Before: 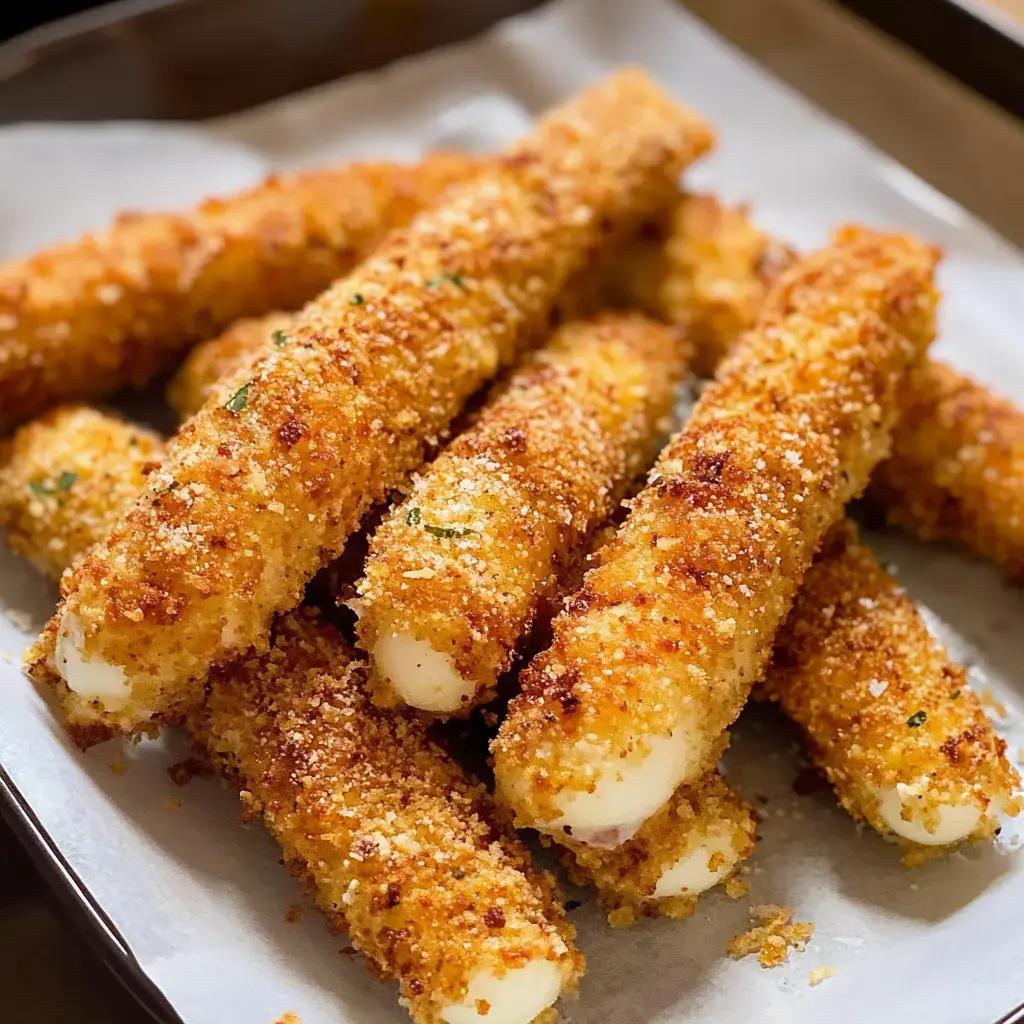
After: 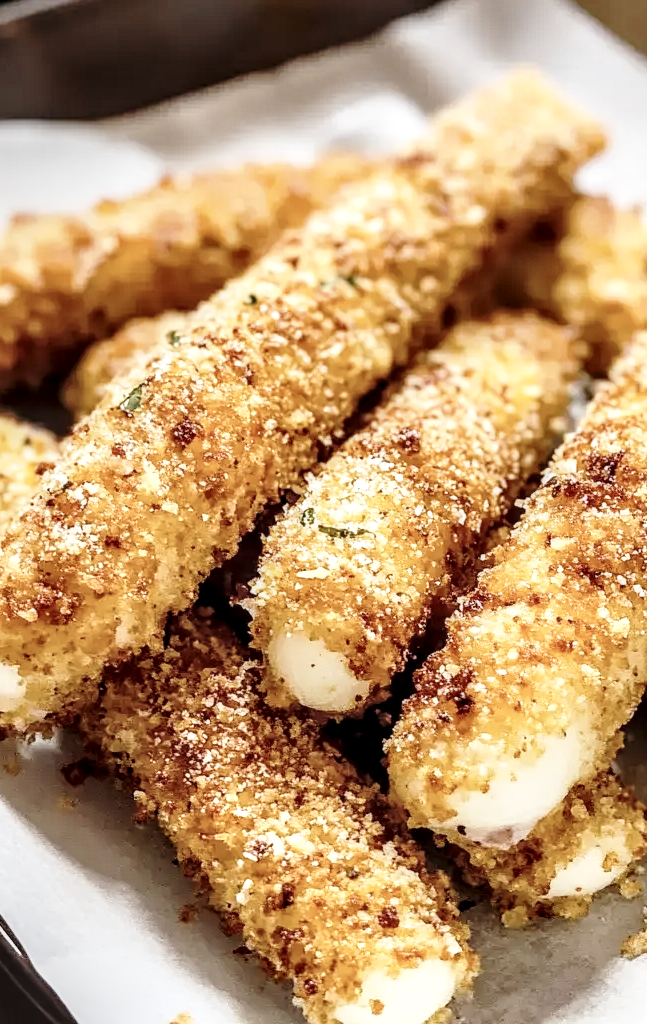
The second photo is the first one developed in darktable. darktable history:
crop: left 10.406%, right 26.354%
local contrast: highlights 23%, detail 150%
base curve: curves: ch0 [(0, 0) (0.028, 0.03) (0.121, 0.232) (0.46, 0.748) (0.859, 0.968) (1, 1)], preserve colors none
contrast brightness saturation: contrast 0.097, saturation -0.37
